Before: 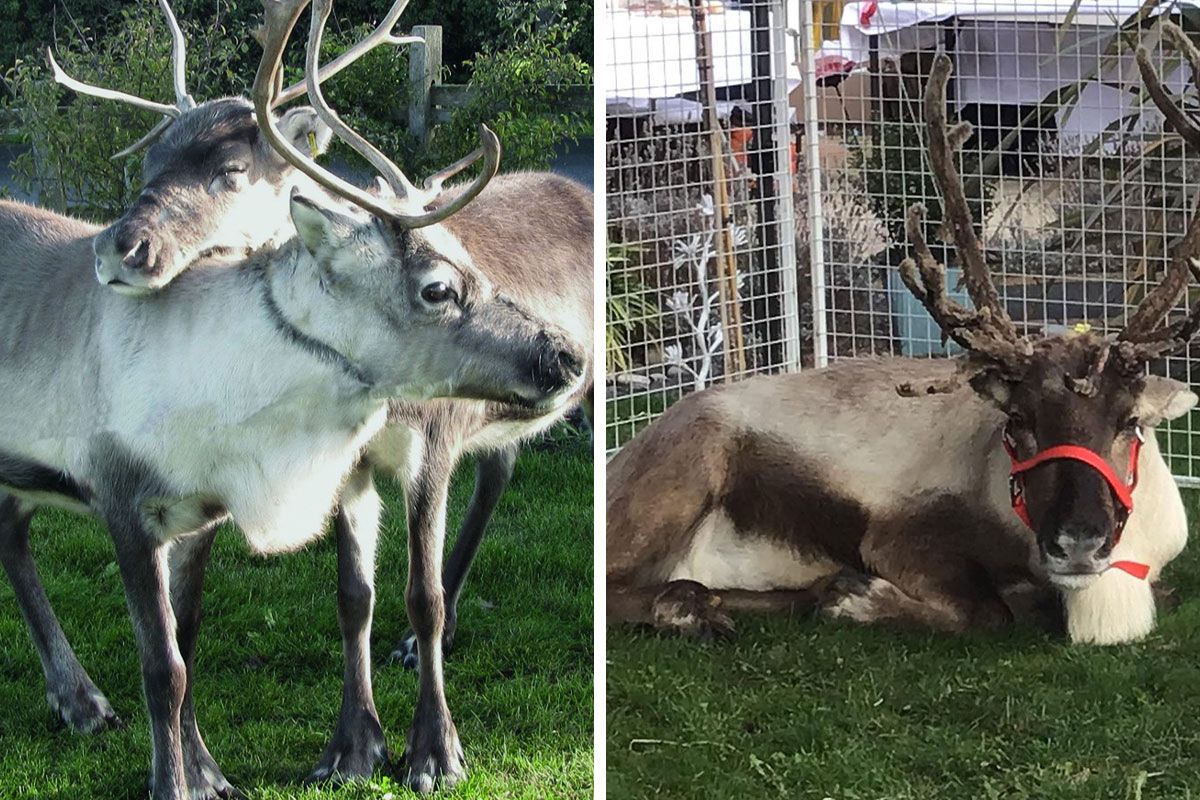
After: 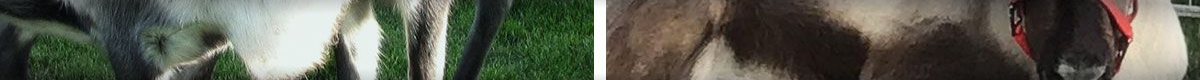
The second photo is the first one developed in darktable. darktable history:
contrast brightness saturation: contrast 0.1, brightness 0.02, saturation 0.02
crop and rotate: top 59.084%, bottom 30.916%
vignetting: automatic ratio true
